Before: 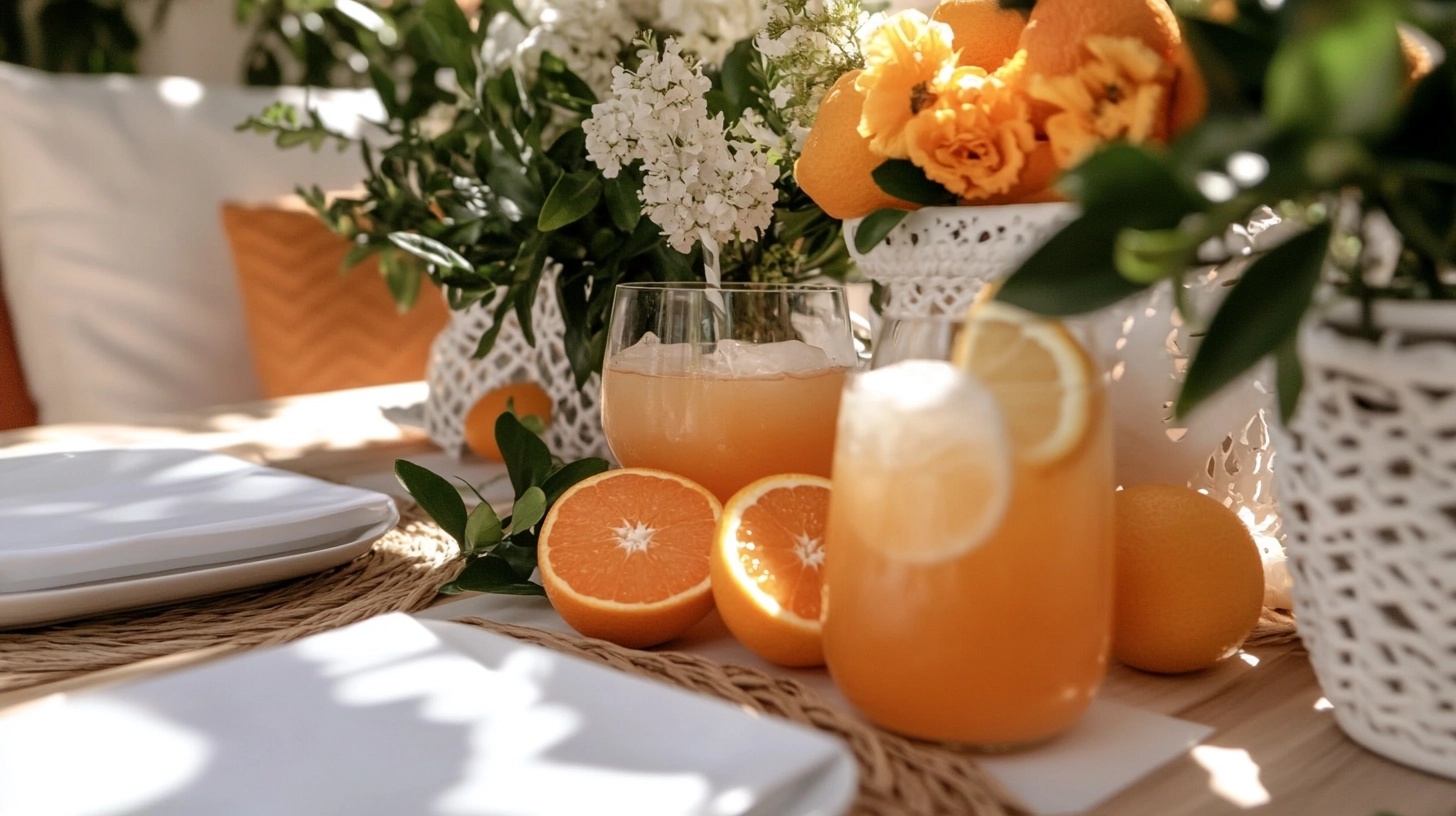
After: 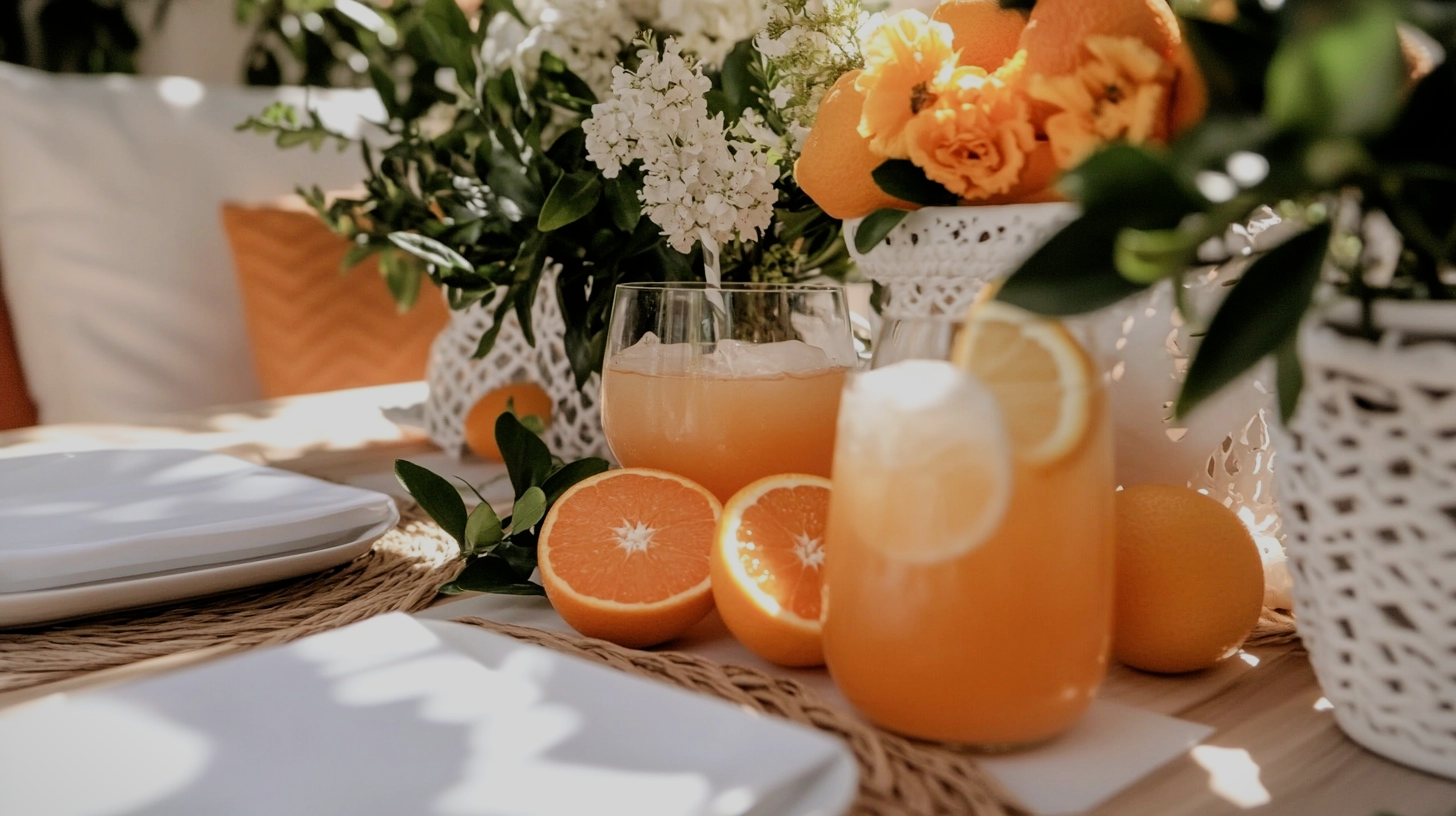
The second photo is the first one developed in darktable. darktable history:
vignetting: fall-off start 100%, brightness -0.282, width/height ratio 1.31
filmic rgb: black relative exposure -7.65 EV, white relative exposure 4.56 EV, hardness 3.61
